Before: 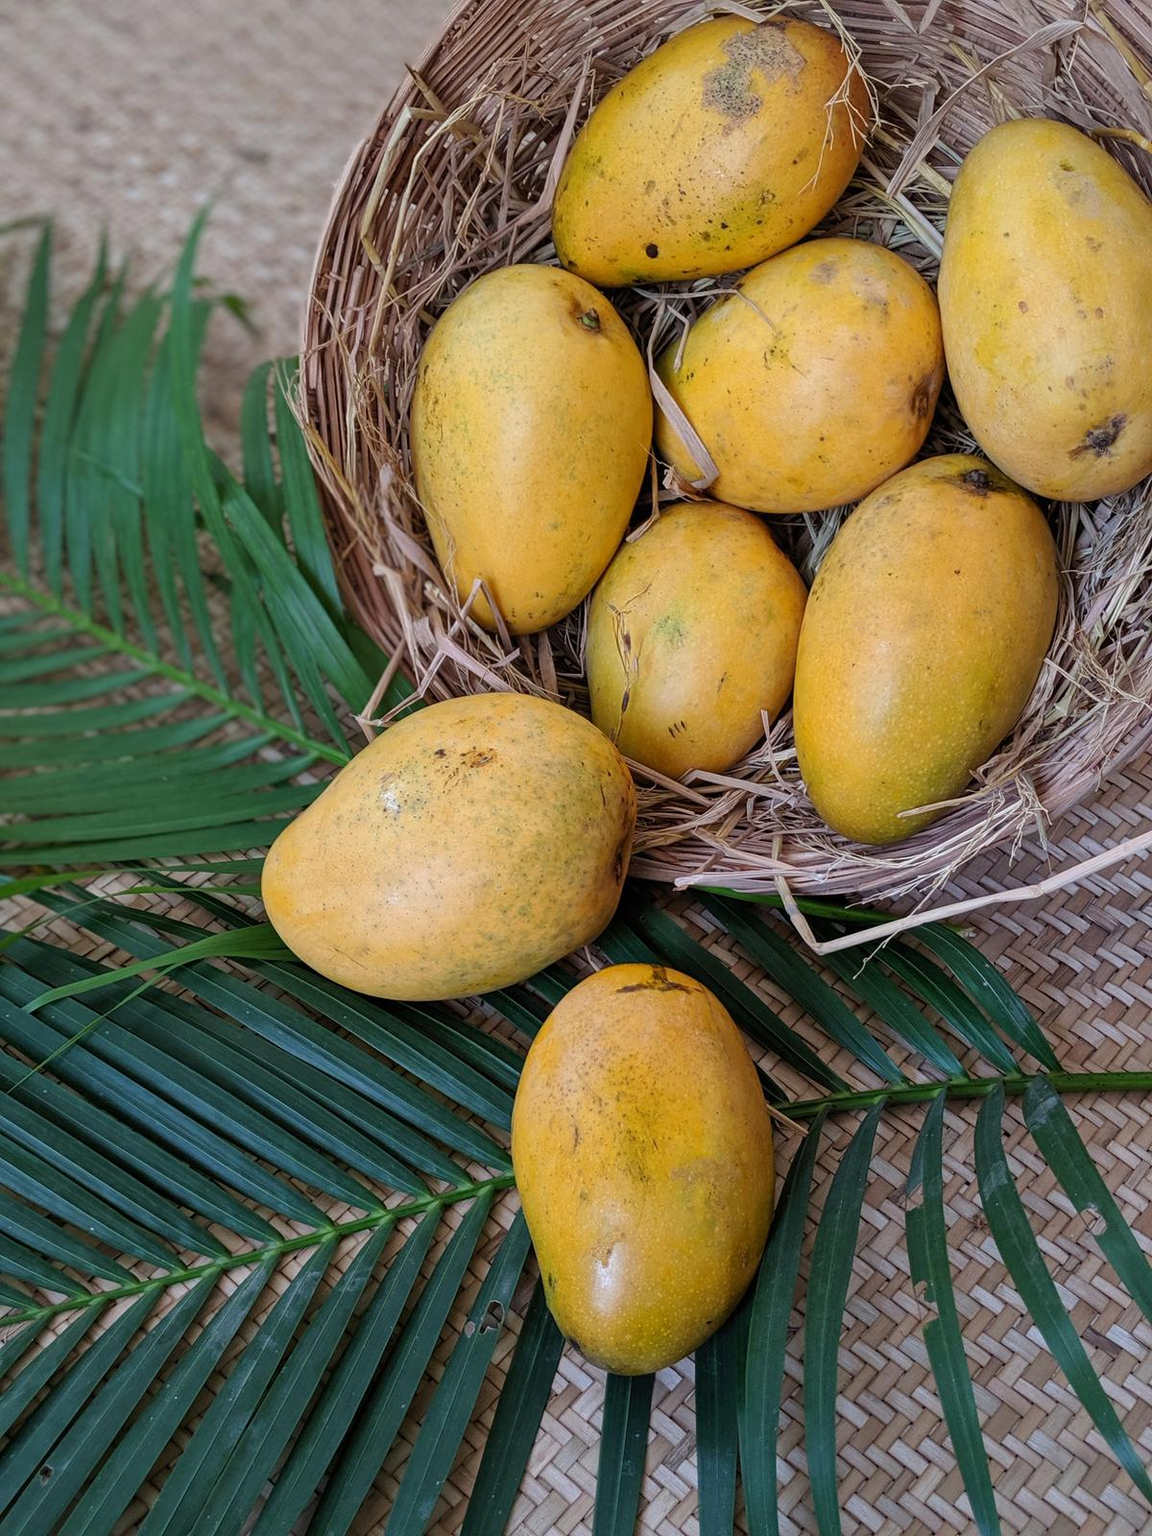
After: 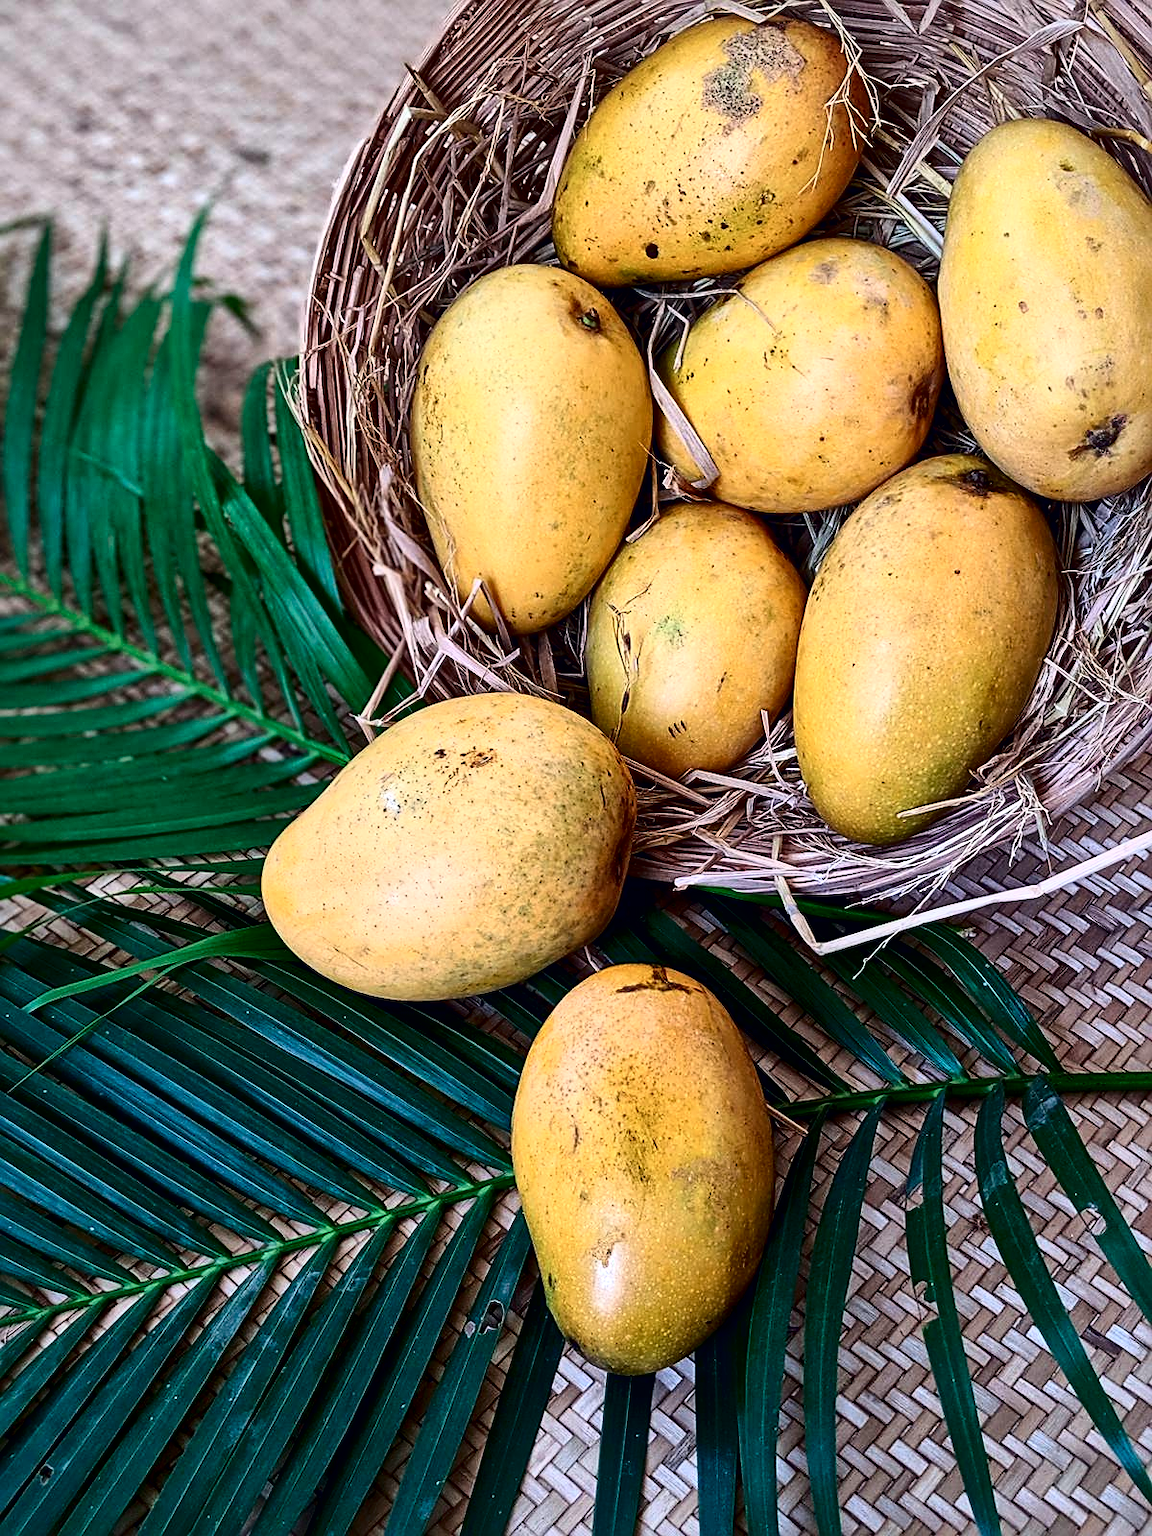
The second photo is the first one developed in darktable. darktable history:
sharpen: amount 0.5
tone curve: curves: ch0 [(0, 0) (0.236, 0.124) (0.373, 0.304) (0.542, 0.593) (0.737, 0.873) (1, 1)]; ch1 [(0, 0) (0.399, 0.328) (0.488, 0.484) (0.598, 0.624) (1, 1)]; ch2 [(0, 0) (0.448, 0.405) (0.523, 0.511) (0.592, 0.59) (1, 1)], color space Lab, independent channels, preserve colors none
local contrast: mode bilateral grid, contrast 26, coarseness 60, detail 151%, midtone range 0.2
